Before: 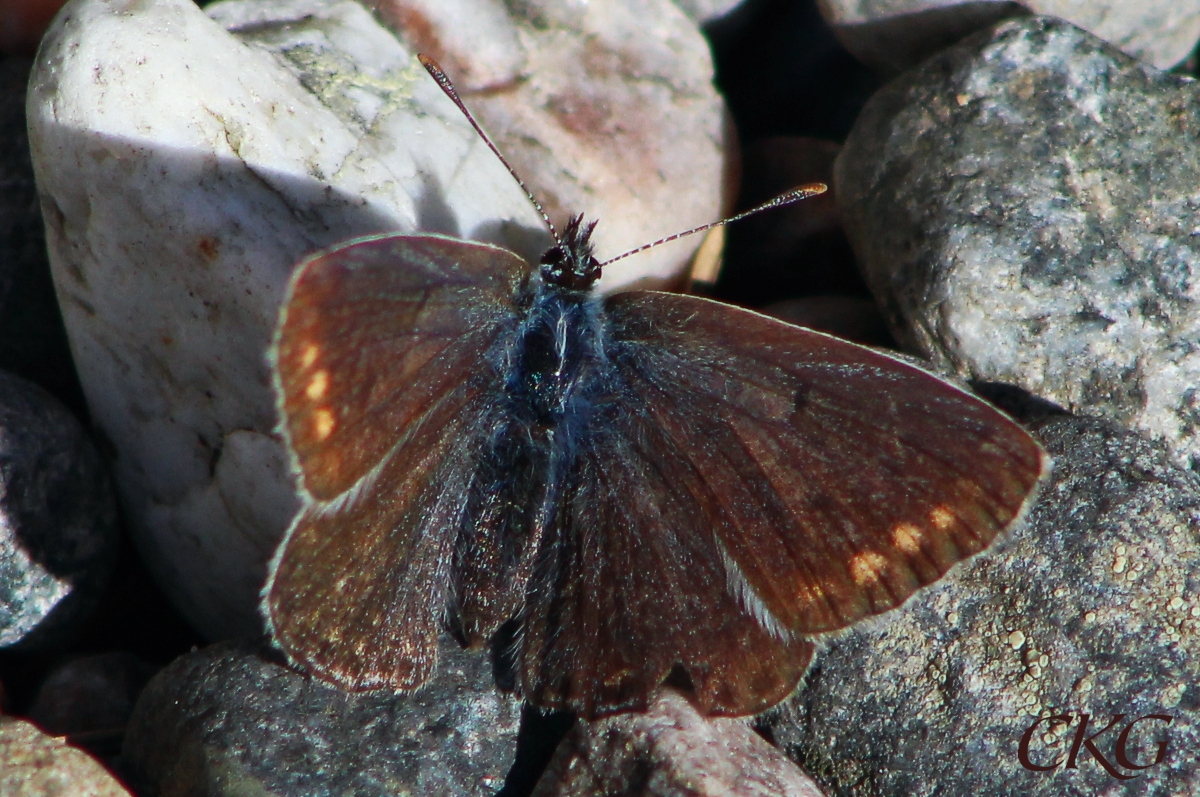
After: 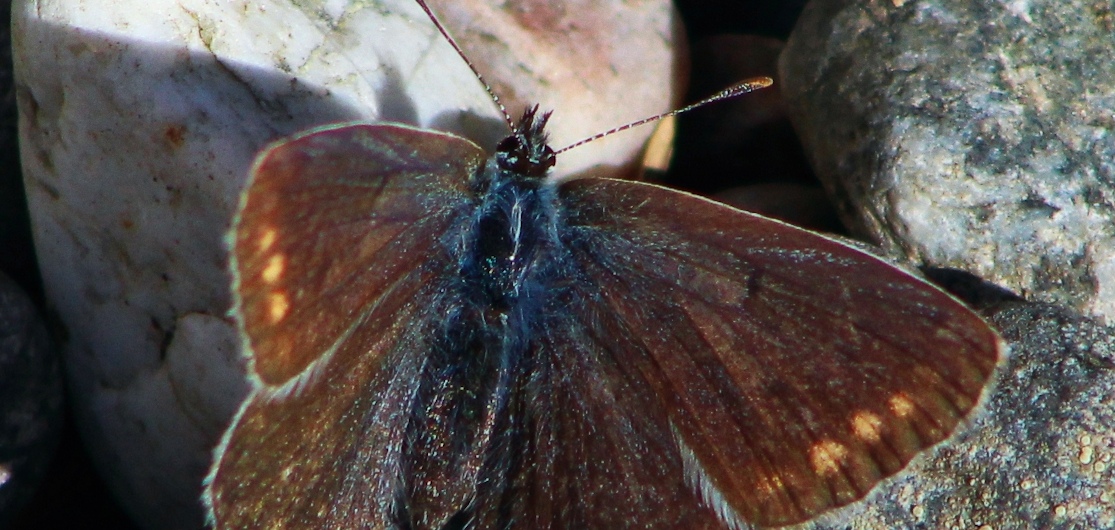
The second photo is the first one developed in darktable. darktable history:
crop: top 11.166%, bottom 22.168%
velvia: on, module defaults
rotate and perspective: rotation 0.215°, lens shift (vertical) -0.139, crop left 0.069, crop right 0.939, crop top 0.002, crop bottom 0.996
grain: coarseness 0.09 ISO, strength 10%
